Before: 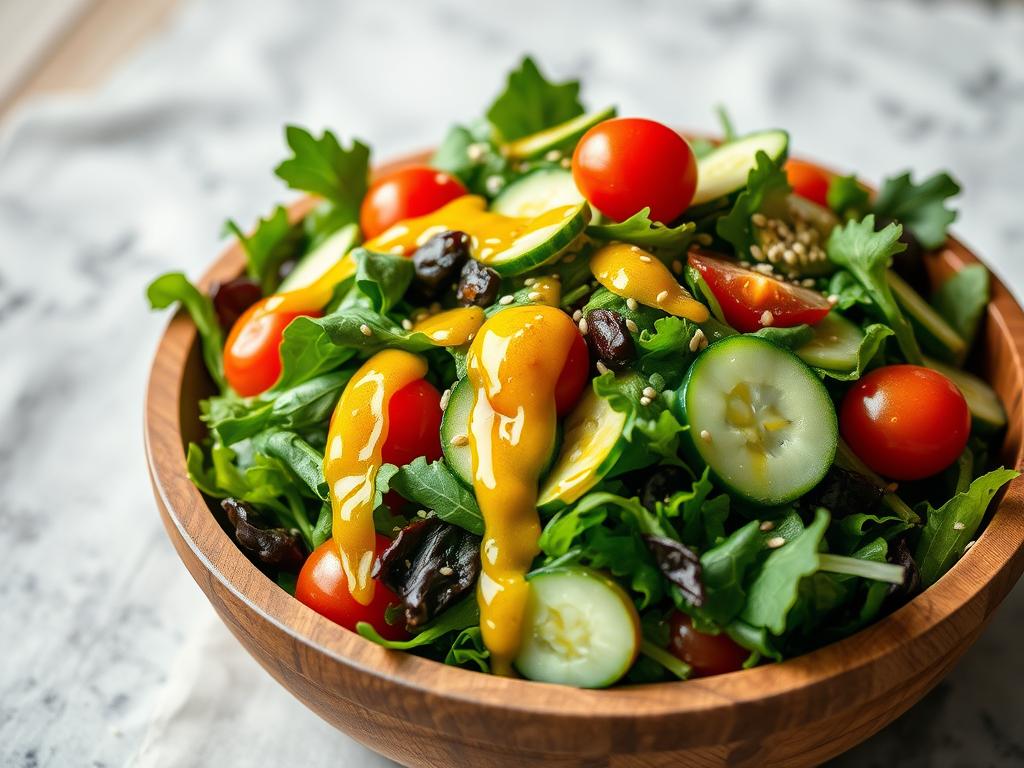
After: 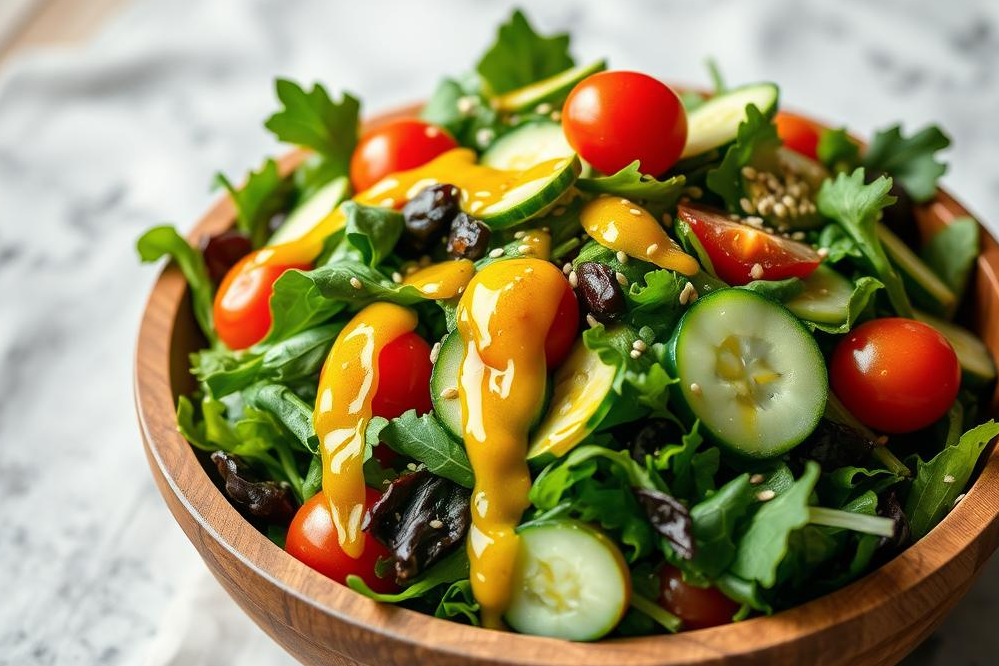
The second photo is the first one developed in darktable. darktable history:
color calibration: illuminant same as pipeline (D50), adaptation XYZ, x 0.346, y 0.359, temperature 5019.04 K
crop: left 1.072%, top 6.149%, right 1.275%, bottom 7.078%
